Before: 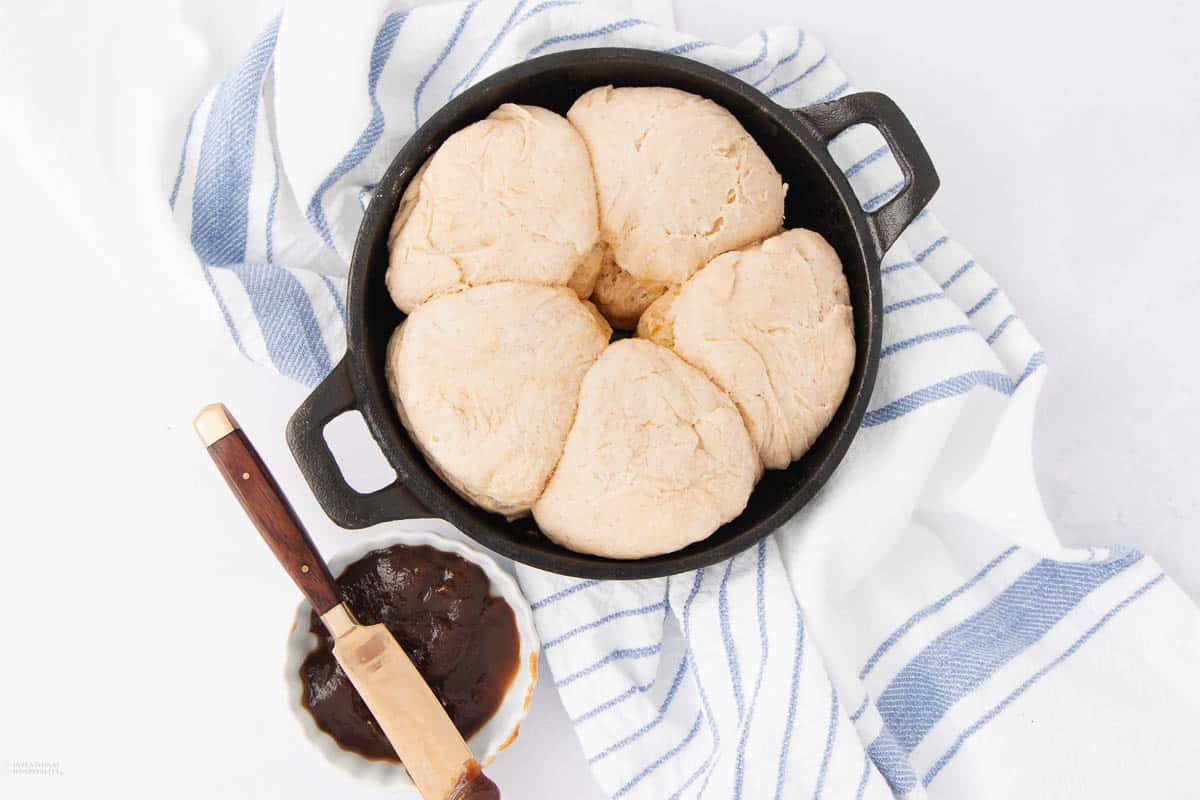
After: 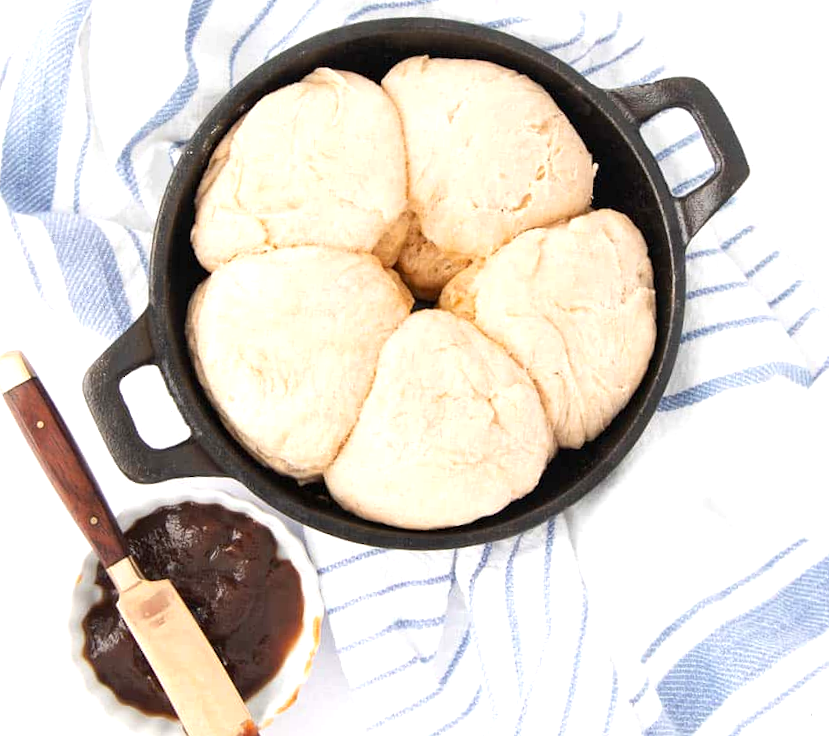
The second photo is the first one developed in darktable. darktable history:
crop and rotate: angle -3.29°, left 14.072%, top 0.026%, right 10.932%, bottom 0.065%
levels: white 99.97%
exposure: black level correction 0.001, exposure 0.499 EV, compensate highlight preservation false
